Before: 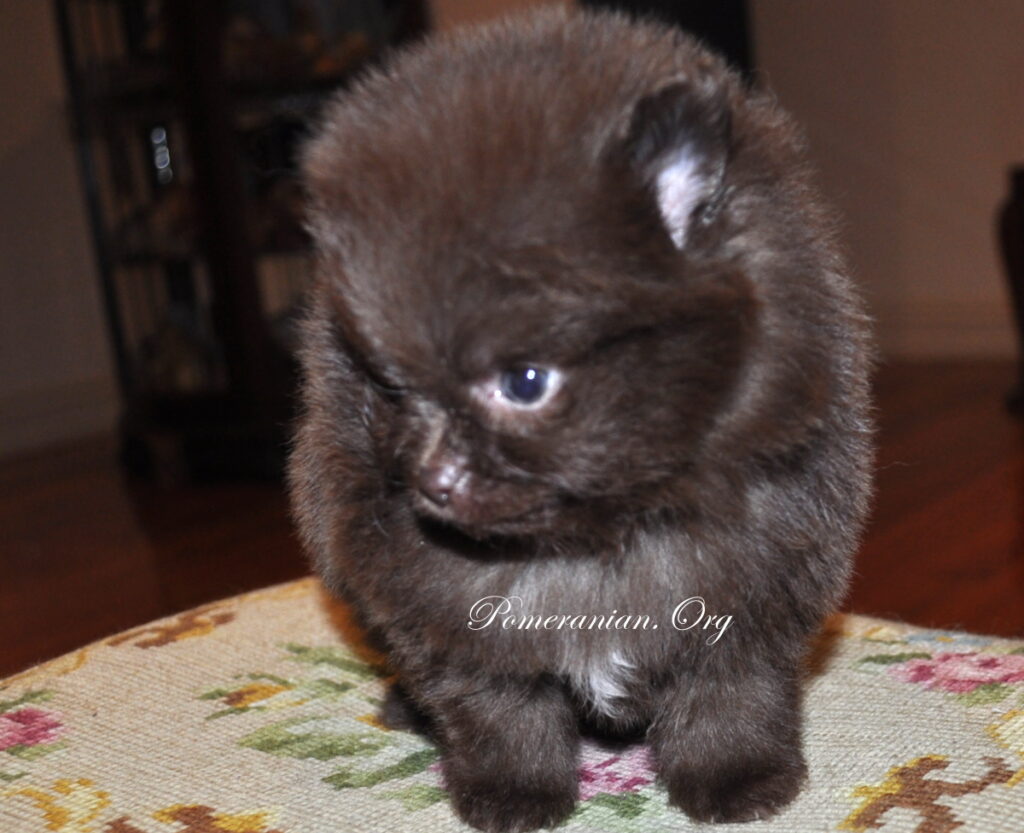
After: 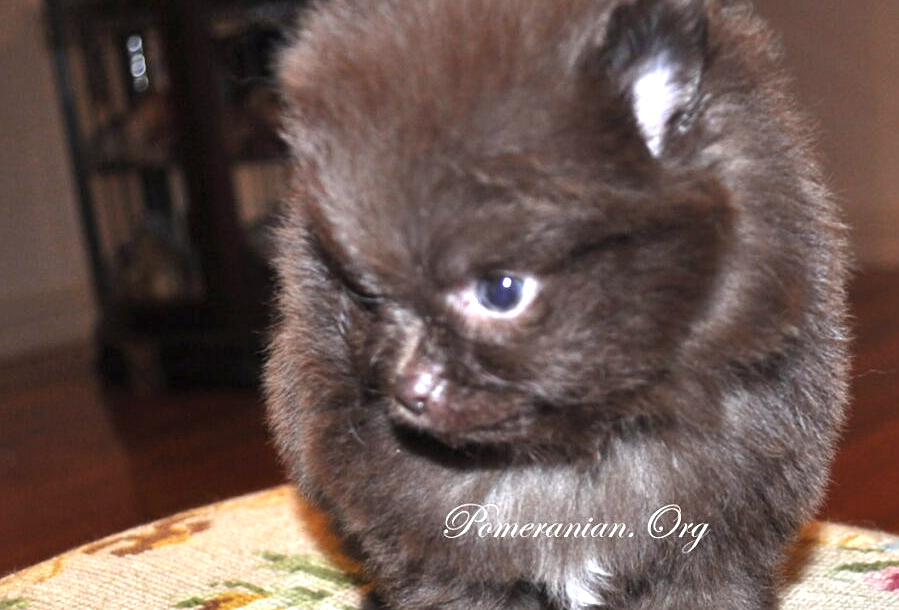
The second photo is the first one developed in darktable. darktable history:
exposure: black level correction 0, exposure 0.934 EV, compensate exposure bias true, compensate highlight preservation false
crop and rotate: left 2.386%, top 11.101%, right 9.752%, bottom 15.657%
shadows and highlights: shadows 40.25, highlights -54.07, low approximation 0.01, soften with gaussian
sharpen: radius 1.252, amount 0.307, threshold 0.249
tone equalizer: on, module defaults
color zones: curves: ch0 [(0, 0.558) (0.143, 0.548) (0.286, 0.447) (0.429, 0.259) (0.571, 0.5) (0.714, 0.5) (0.857, 0.593) (1, 0.558)]; ch1 [(0, 0.543) (0.01, 0.544) (0.12, 0.492) (0.248, 0.458) (0.5, 0.534) (0.748, 0.5) (0.99, 0.469) (1, 0.543)]; ch2 [(0, 0.507) (0.143, 0.522) (0.286, 0.505) (0.429, 0.5) (0.571, 0.5) (0.714, 0.5) (0.857, 0.5) (1, 0.507)], mix -91.46%
